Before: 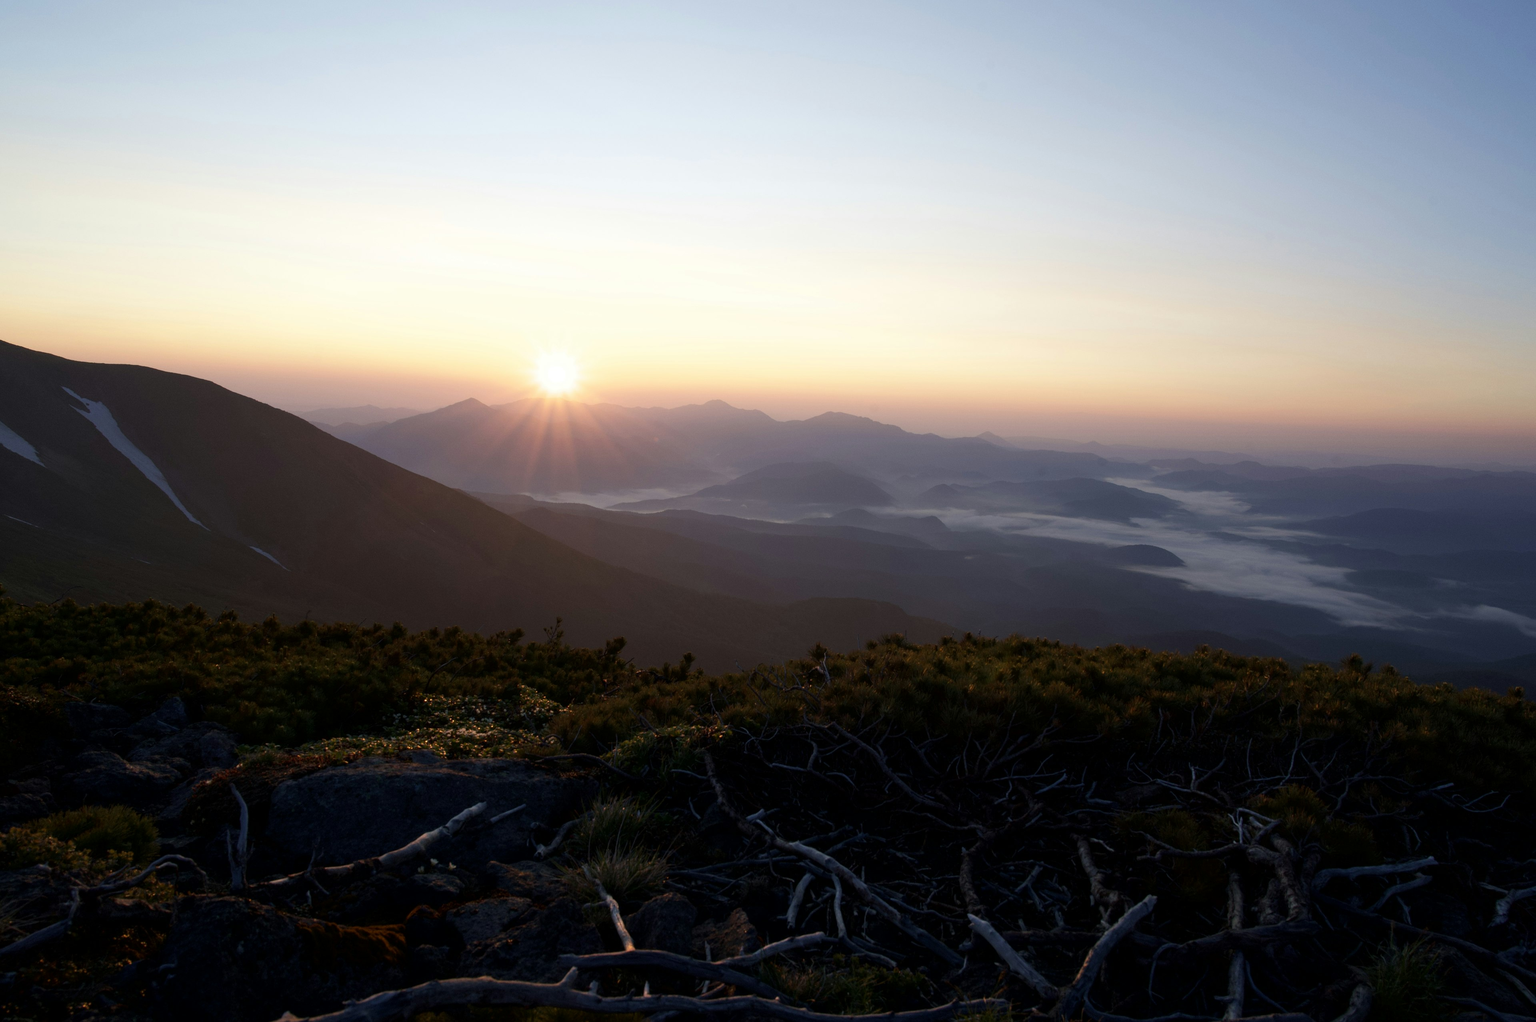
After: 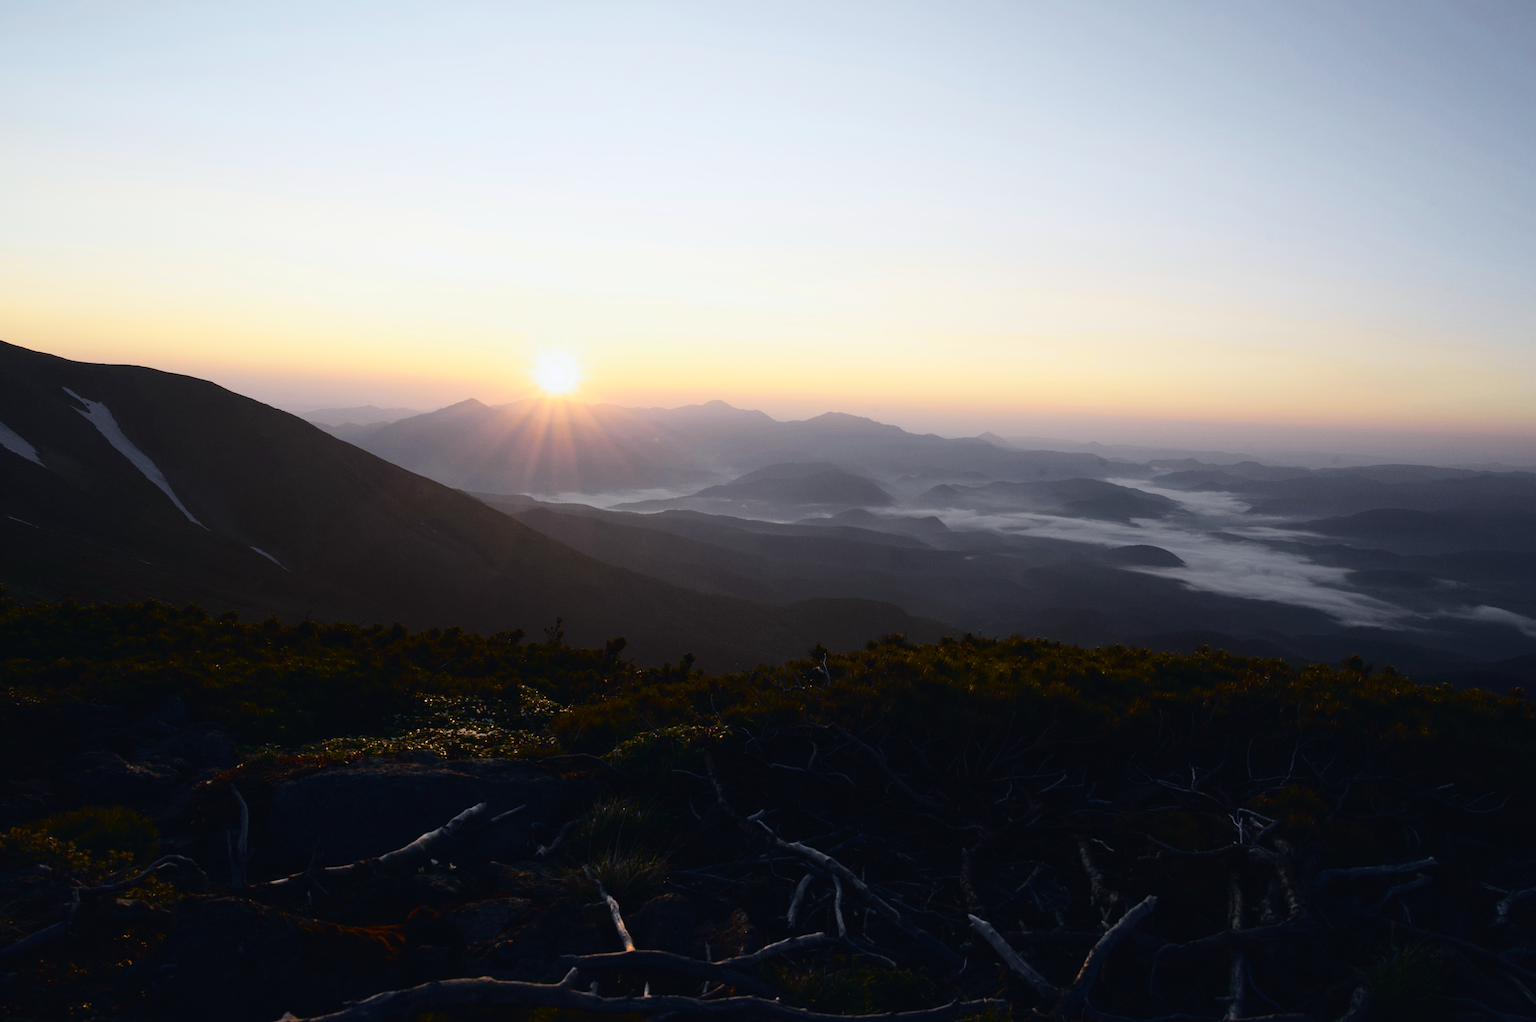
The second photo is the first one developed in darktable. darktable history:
tone curve: curves: ch0 [(0, 0.023) (0.104, 0.058) (0.21, 0.162) (0.469, 0.524) (0.579, 0.65) (0.725, 0.8) (0.858, 0.903) (1, 0.974)]; ch1 [(0, 0) (0.414, 0.395) (0.447, 0.447) (0.502, 0.501) (0.521, 0.512) (0.57, 0.563) (0.618, 0.61) (0.654, 0.642) (1, 1)]; ch2 [(0, 0) (0.356, 0.408) (0.437, 0.453) (0.492, 0.485) (0.524, 0.508) (0.566, 0.567) (0.595, 0.604) (1, 1)], color space Lab, independent channels, preserve colors none
